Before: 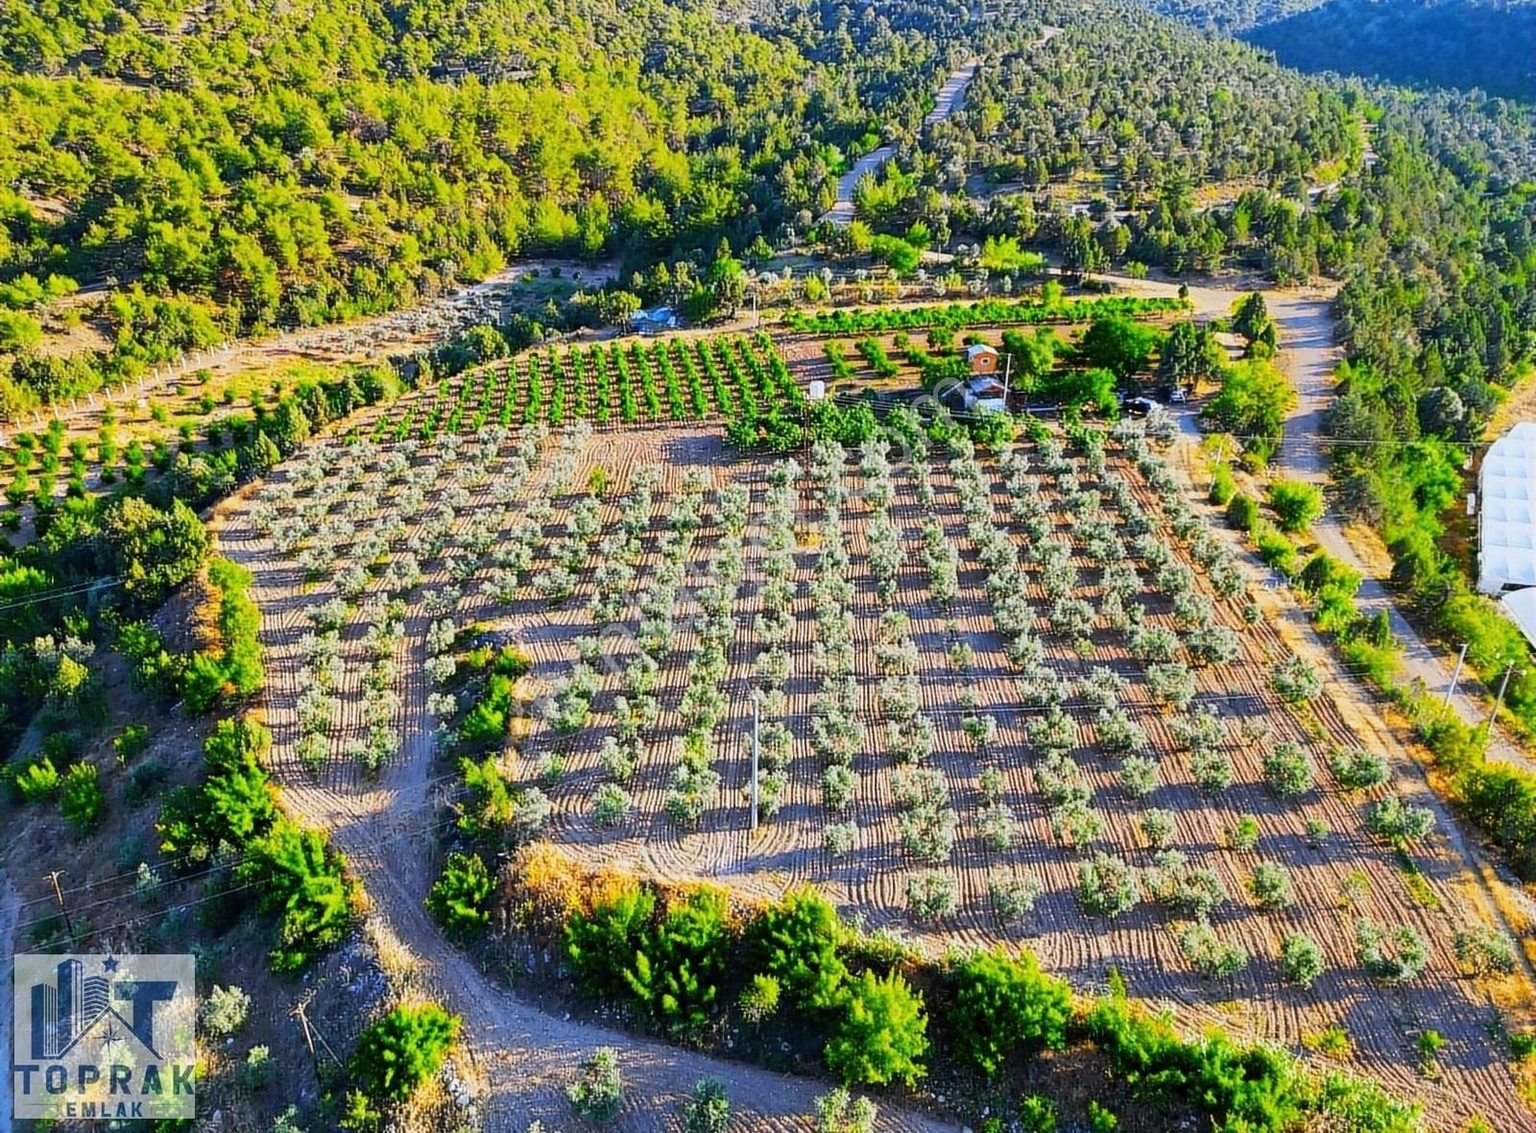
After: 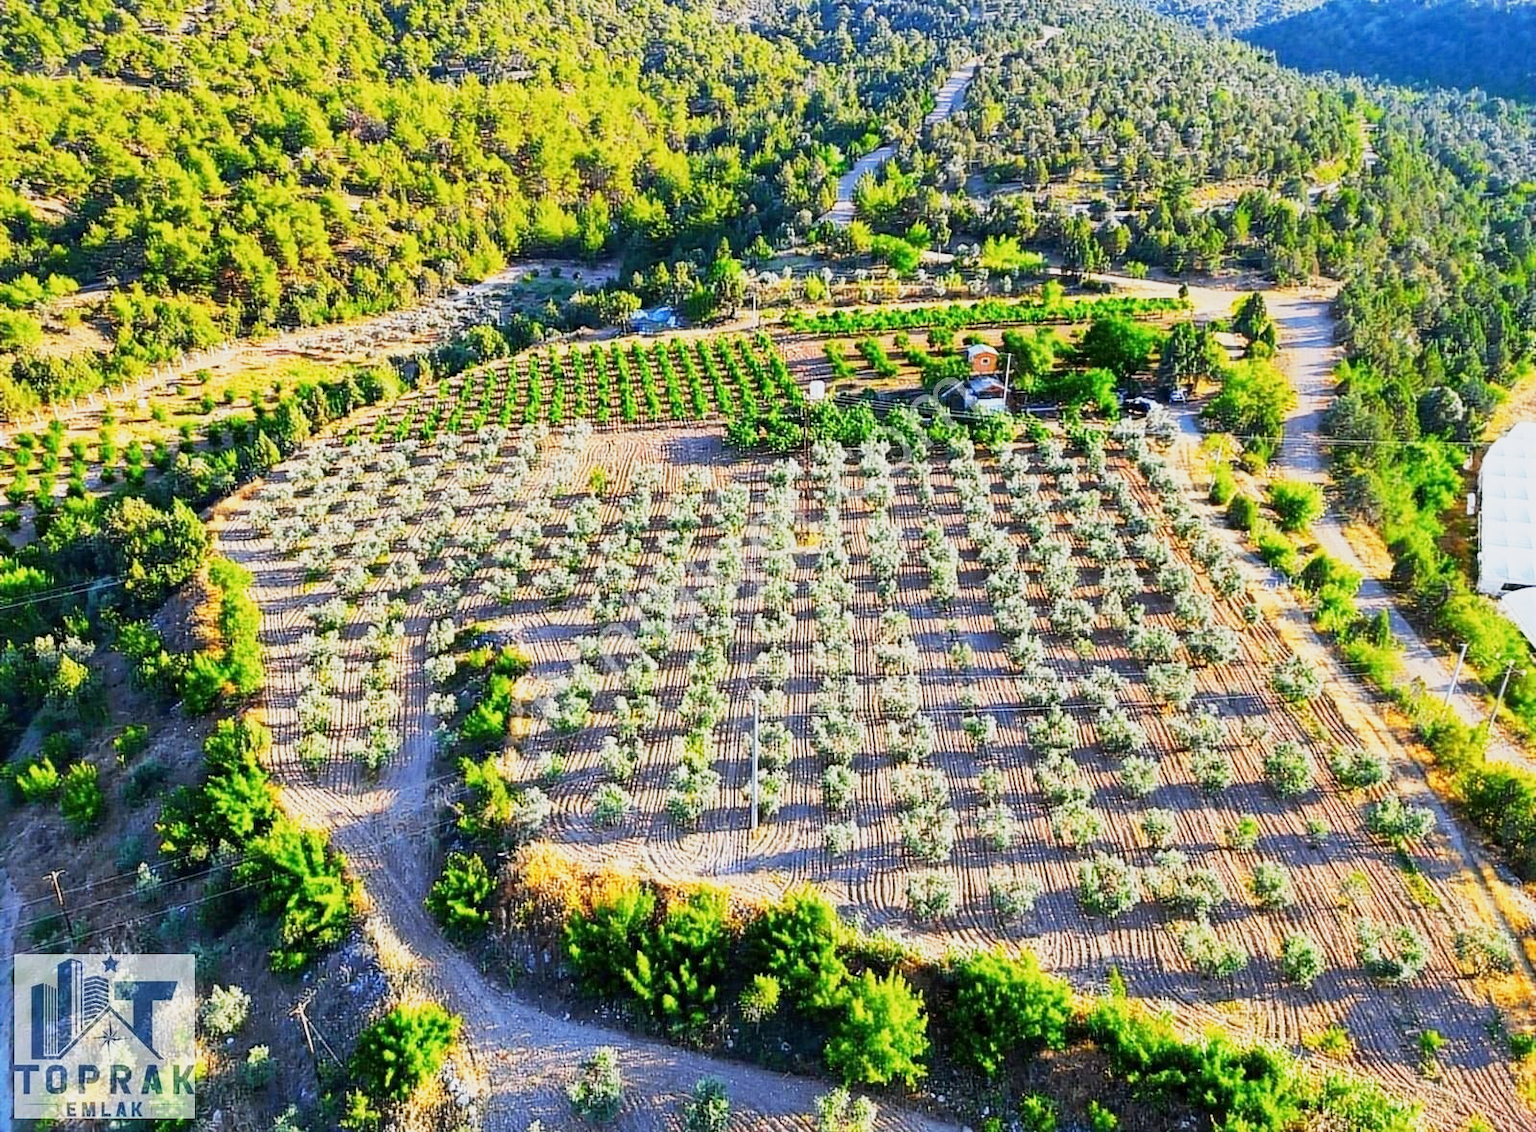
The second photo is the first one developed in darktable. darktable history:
local contrast: mode bilateral grid, contrast 11, coarseness 24, detail 115%, midtone range 0.2
base curve: curves: ch0 [(0, 0) (0.088, 0.125) (0.176, 0.251) (0.354, 0.501) (0.613, 0.749) (1, 0.877)], preserve colors none
